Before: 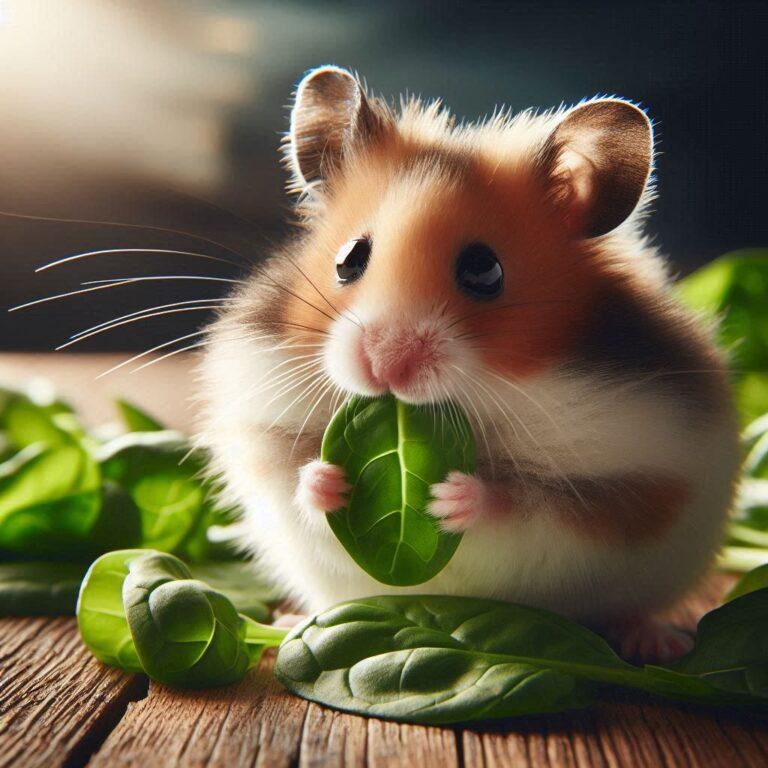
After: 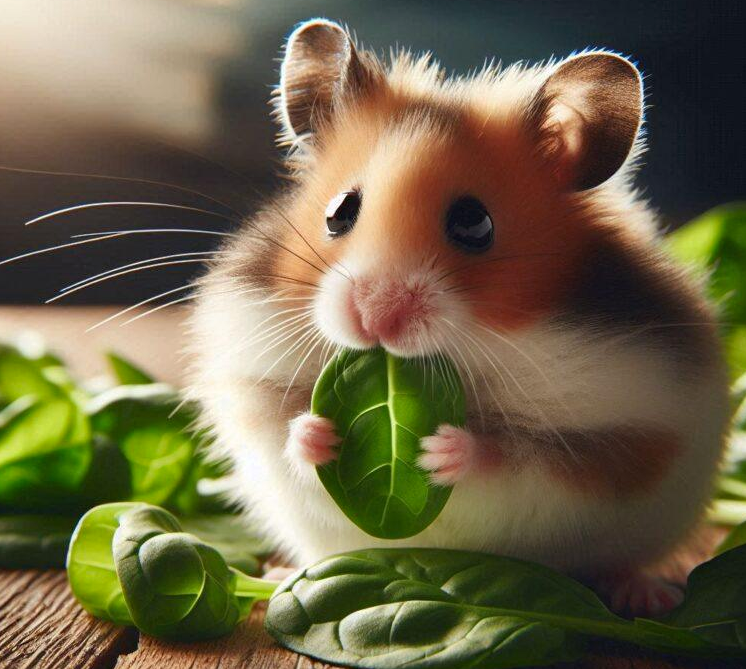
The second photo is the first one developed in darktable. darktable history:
haze removal: strength 0.093, compatibility mode true, adaptive false
crop: left 1.406%, top 6.137%, right 1.393%, bottom 6.692%
